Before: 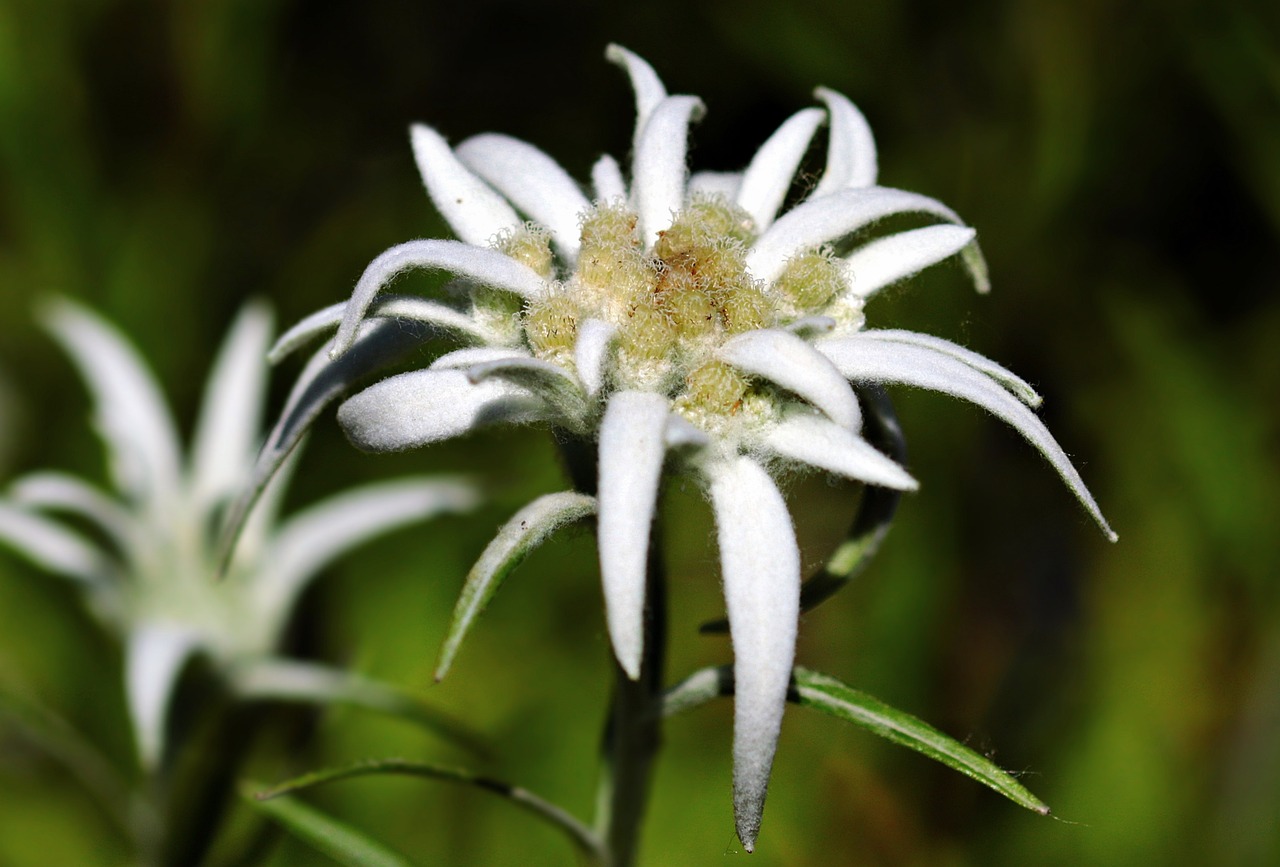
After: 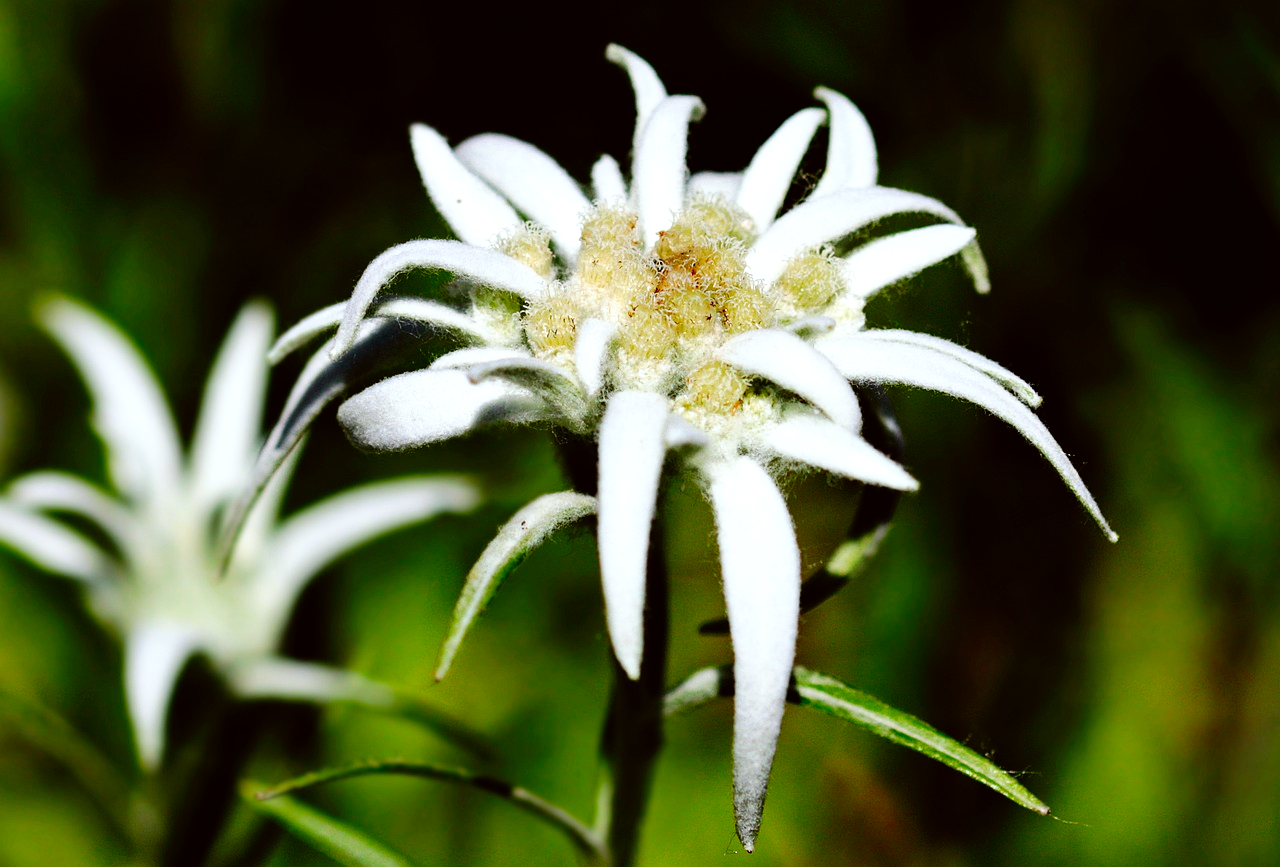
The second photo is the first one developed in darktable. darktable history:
tone curve: curves: ch0 [(0, 0) (0.003, 0) (0.011, 0.002) (0.025, 0.004) (0.044, 0.007) (0.069, 0.015) (0.1, 0.025) (0.136, 0.04) (0.177, 0.09) (0.224, 0.152) (0.277, 0.239) (0.335, 0.335) (0.399, 0.43) (0.468, 0.524) (0.543, 0.621) (0.623, 0.712) (0.709, 0.789) (0.801, 0.871) (0.898, 0.951) (1, 1)], preserve colors none
exposure: exposure 0.236 EV, compensate highlight preservation false
color correction: highlights a* -2.73, highlights b* -2.09, shadows a* 2.41, shadows b* 2.73
